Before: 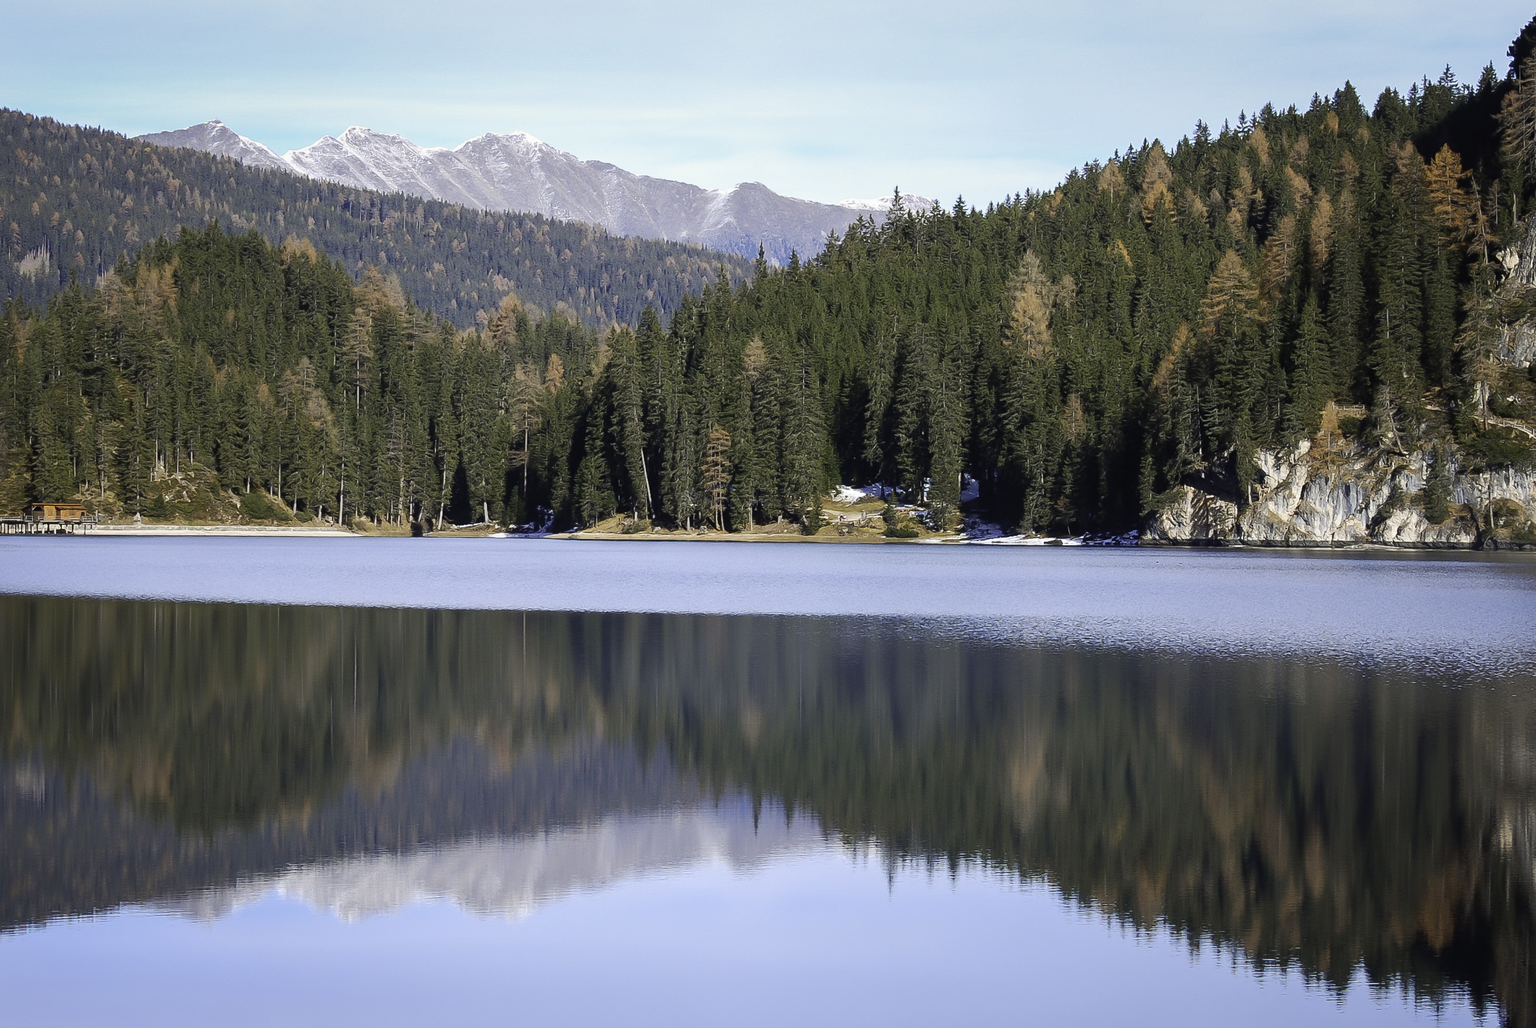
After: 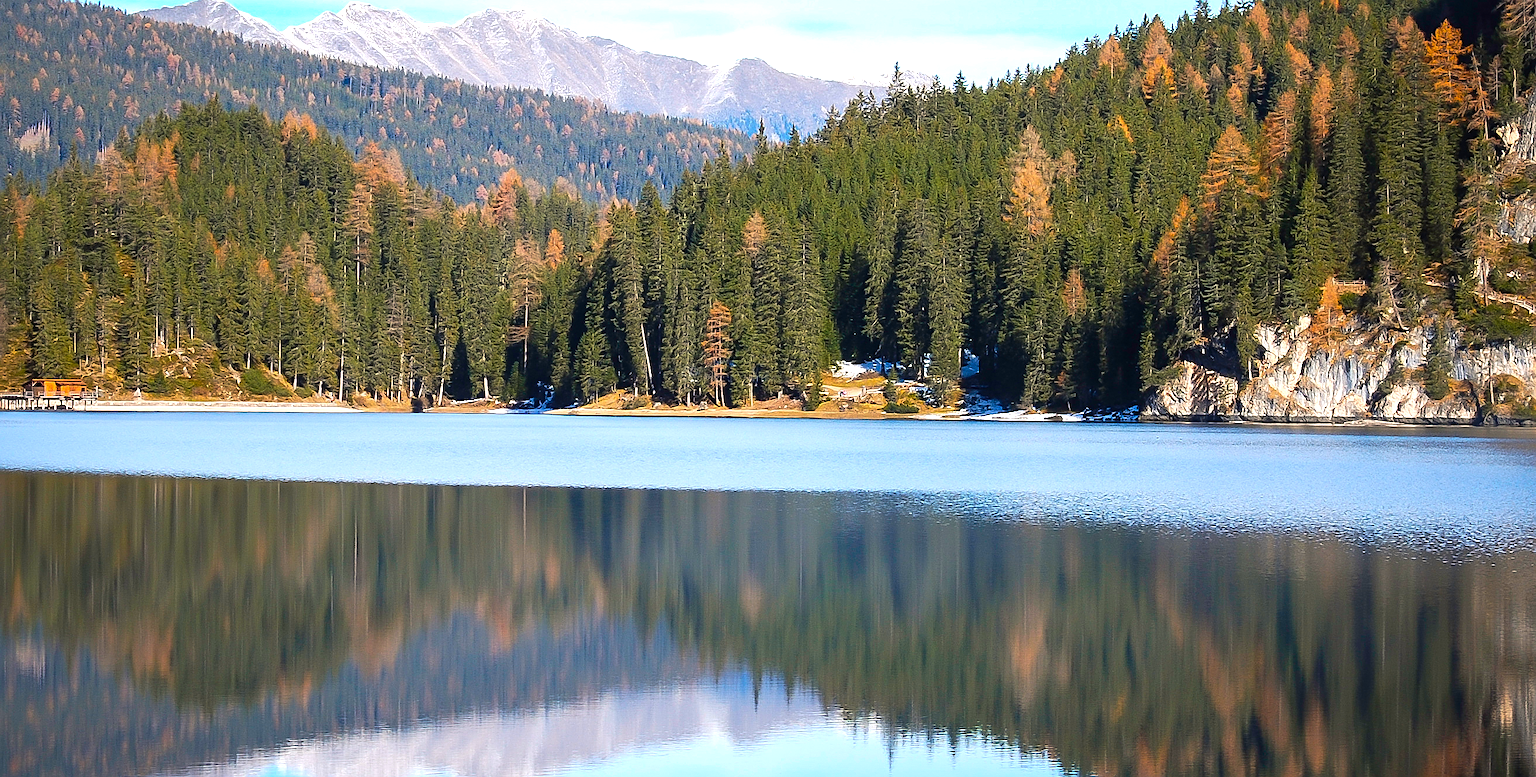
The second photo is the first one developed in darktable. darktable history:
base curve: curves: ch0 [(0, 0) (0.303, 0.277) (1, 1)], preserve colors none
exposure: exposure 0.507 EV, compensate exposure bias true, compensate highlight preservation false
sharpen: on, module defaults
crop and rotate: top 12.158%, bottom 12.172%
color balance rgb: power › hue 62.56°, highlights gain › chroma 1.035%, highlights gain › hue 60.21°, perceptual saturation grading › global saturation 24.928%, global vibrance 20%
